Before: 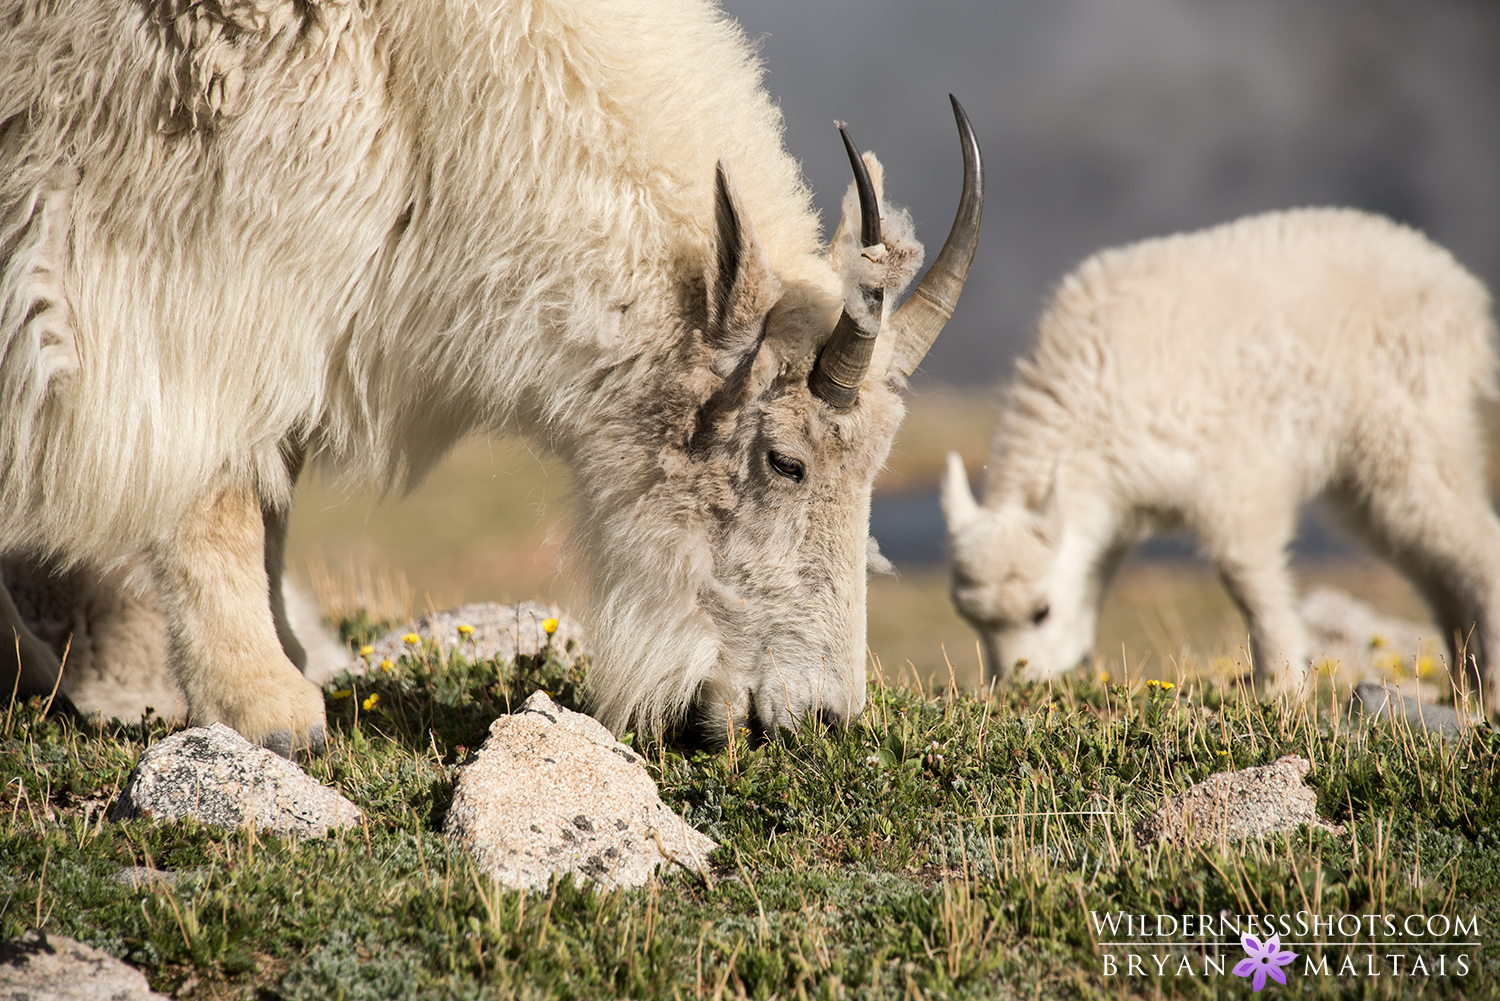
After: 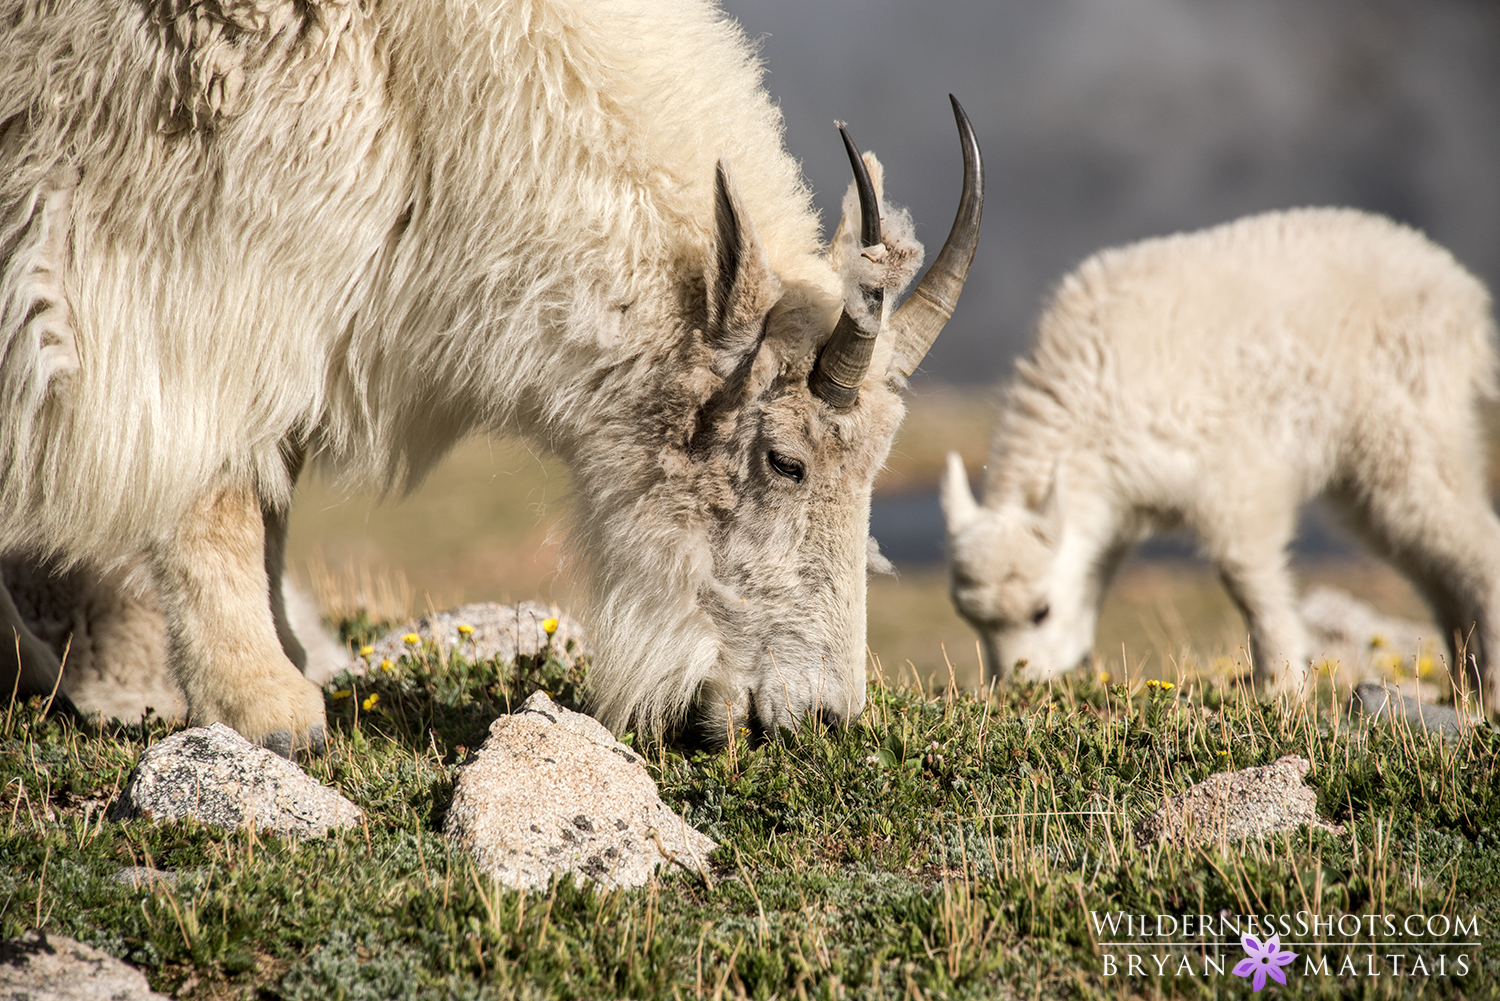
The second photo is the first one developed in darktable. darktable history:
local contrast: on, module defaults
color correction: highlights b* 0.015
